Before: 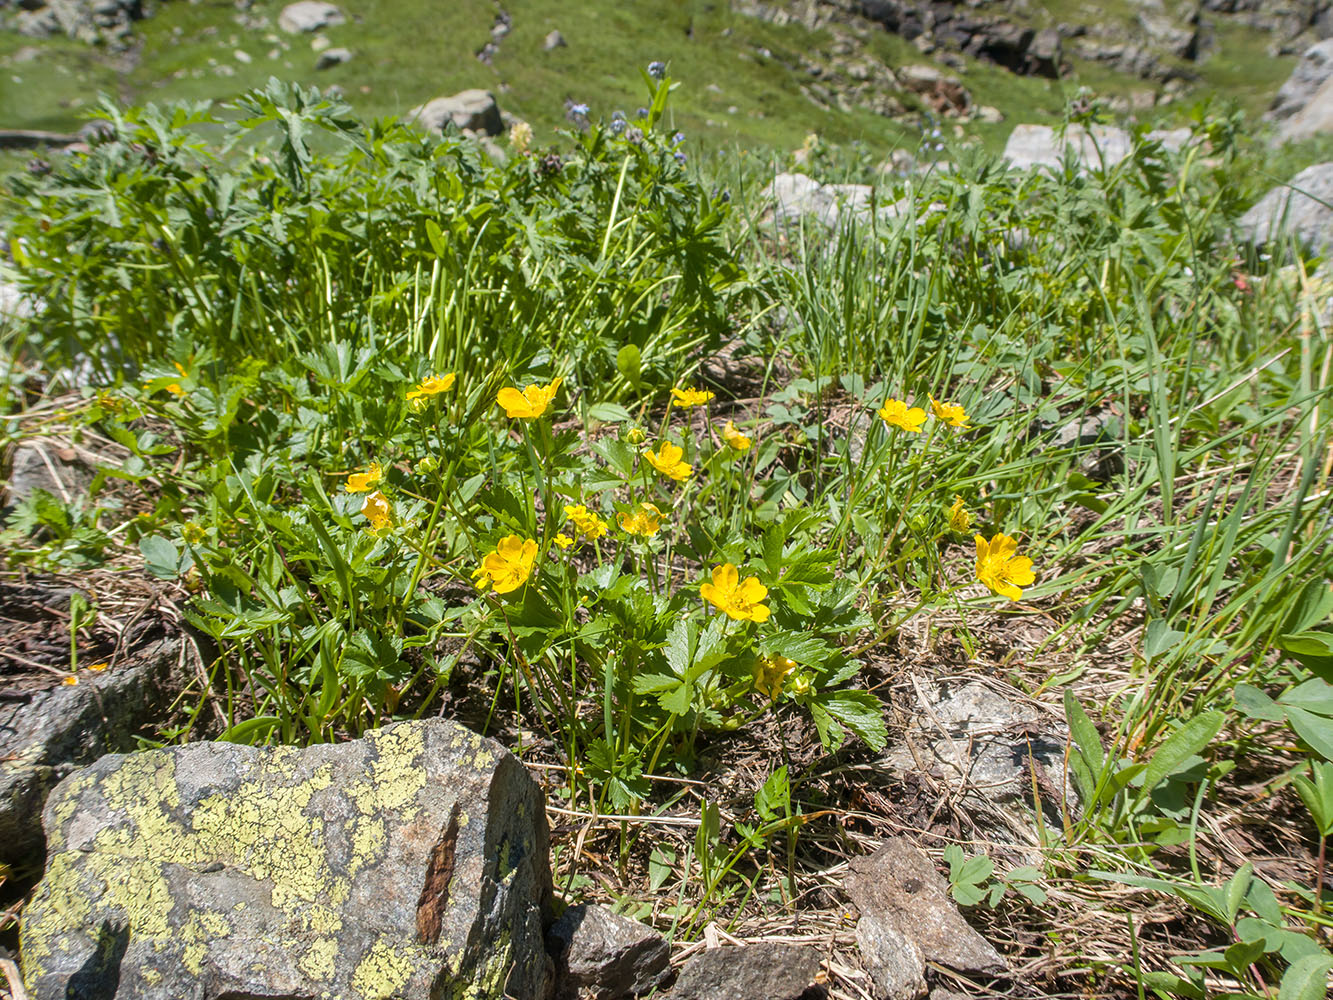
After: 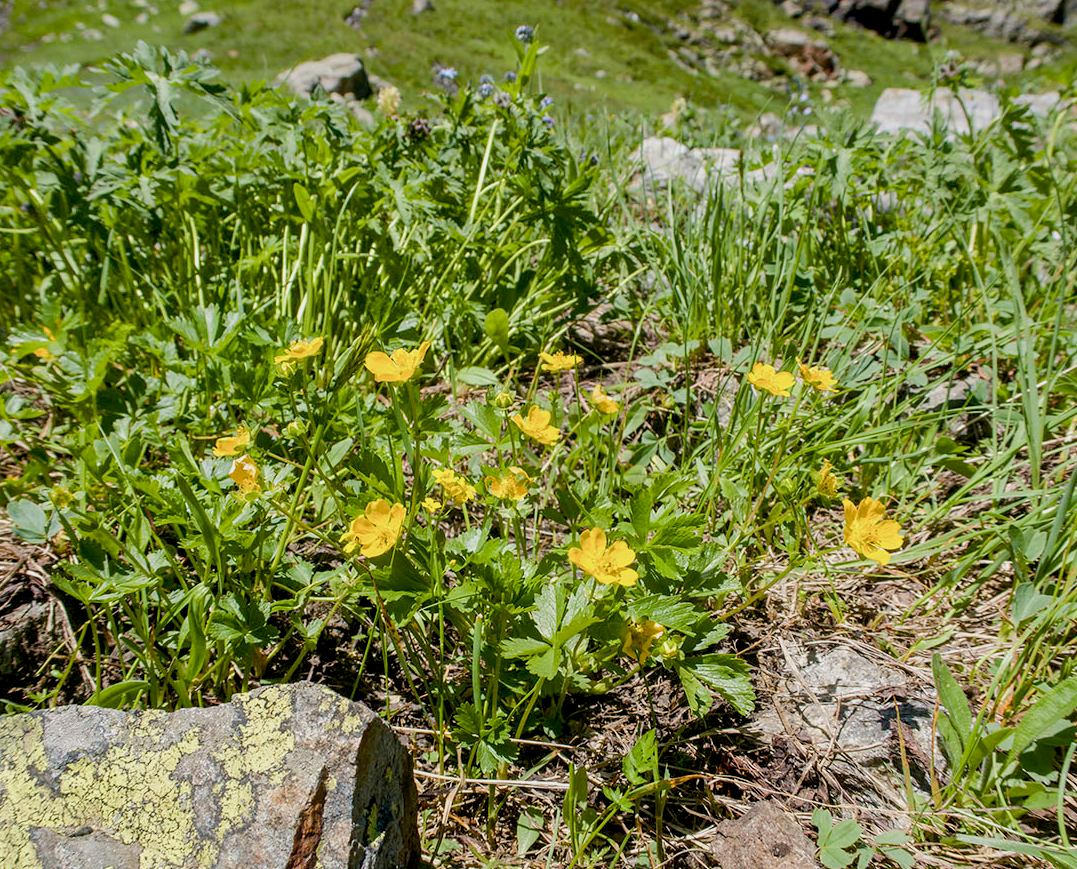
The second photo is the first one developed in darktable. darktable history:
exposure: exposure -0.302 EV, compensate highlight preservation false
crop: left 9.952%, top 3.608%, right 9.182%, bottom 9.412%
contrast brightness saturation: contrast 0.102, brightness 0.016, saturation 0.019
color balance rgb: global offset › luminance -0.97%, perceptual saturation grading › global saturation 0.025%, perceptual saturation grading › highlights -15.764%, perceptual saturation grading › shadows 25.537%, perceptual brilliance grading › mid-tones 10.088%, perceptual brilliance grading › shadows 15.049%
